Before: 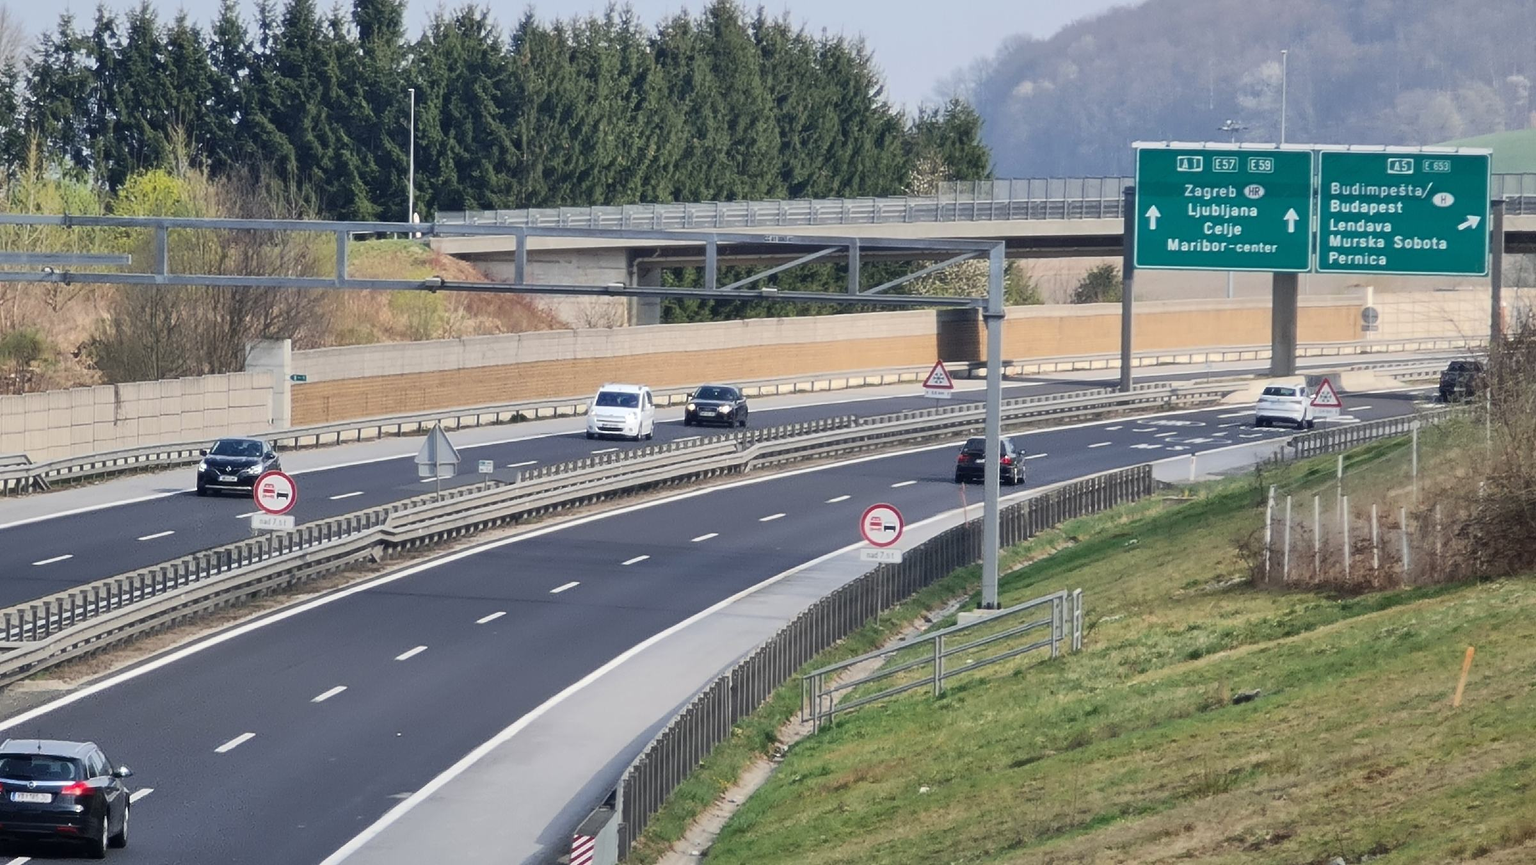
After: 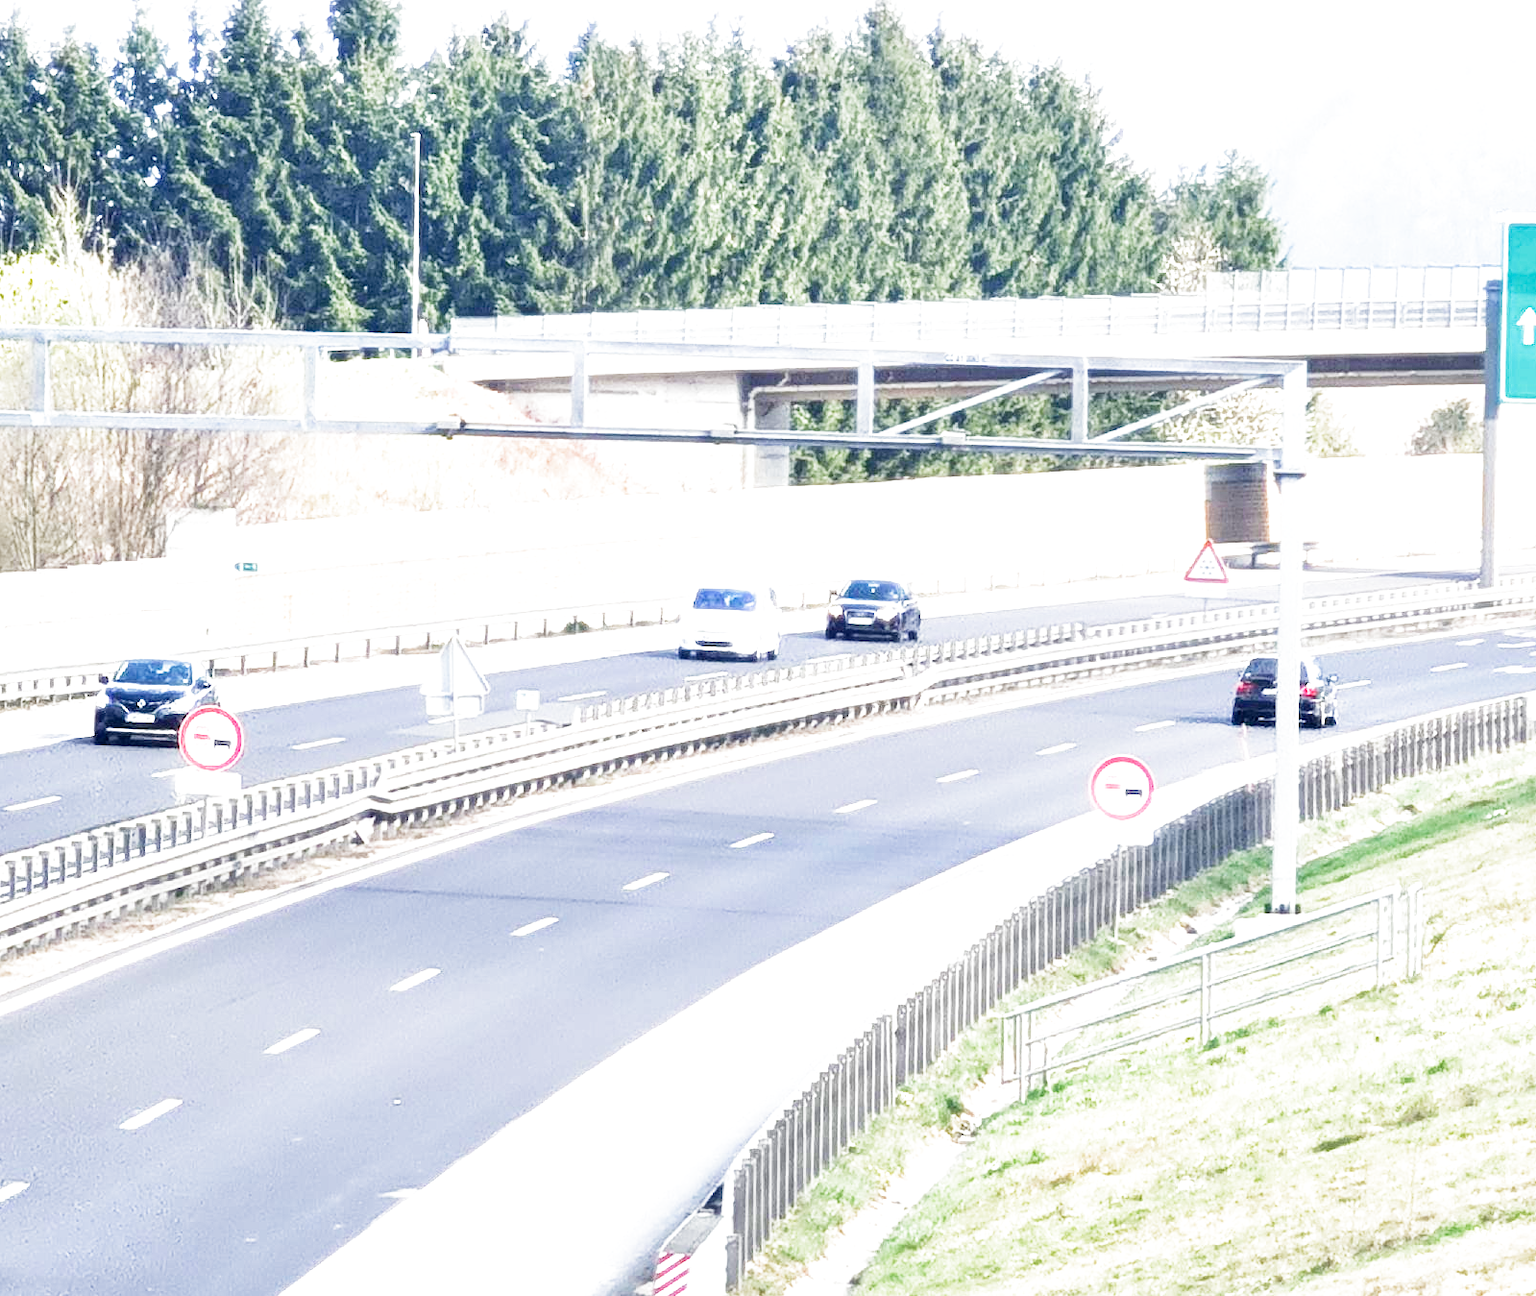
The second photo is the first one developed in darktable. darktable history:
exposure: black level correction 0, exposure 1.5 EV, compensate highlight preservation false
crop and rotate: left 8.786%, right 24.548%
filmic rgb: middle gray luminance 10%, black relative exposure -8.61 EV, white relative exposure 3.3 EV, threshold 6 EV, target black luminance 0%, hardness 5.2, latitude 44.69%, contrast 1.302, highlights saturation mix 5%, shadows ↔ highlights balance 24.64%, add noise in highlights 0, preserve chrominance no, color science v3 (2019), use custom middle-gray values true, iterations of high-quality reconstruction 0, contrast in highlights soft, enable highlight reconstruction true
